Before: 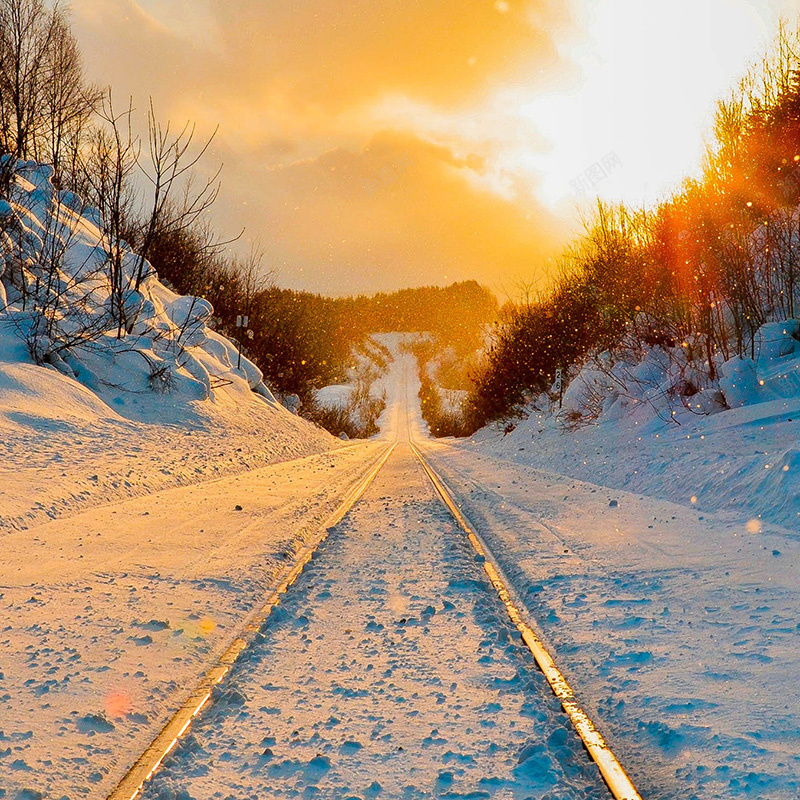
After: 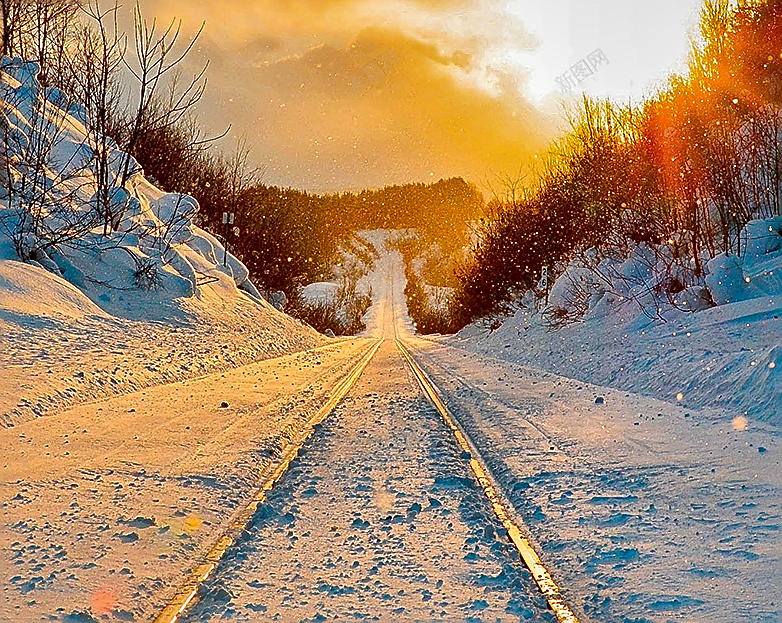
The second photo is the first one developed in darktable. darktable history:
tone equalizer: on, module defaults
crop and rotate: left 1.953%, top 12.888%, right 0.232%, bottom 9.192%
local contrast: mode bilateral grid, contrast 21, coarseness 49, detail 178%, midtone range 0.2
shadows and highlights: on, module defaults
sharpen: radius 1.399, amount 1.259, threshold 0.654
